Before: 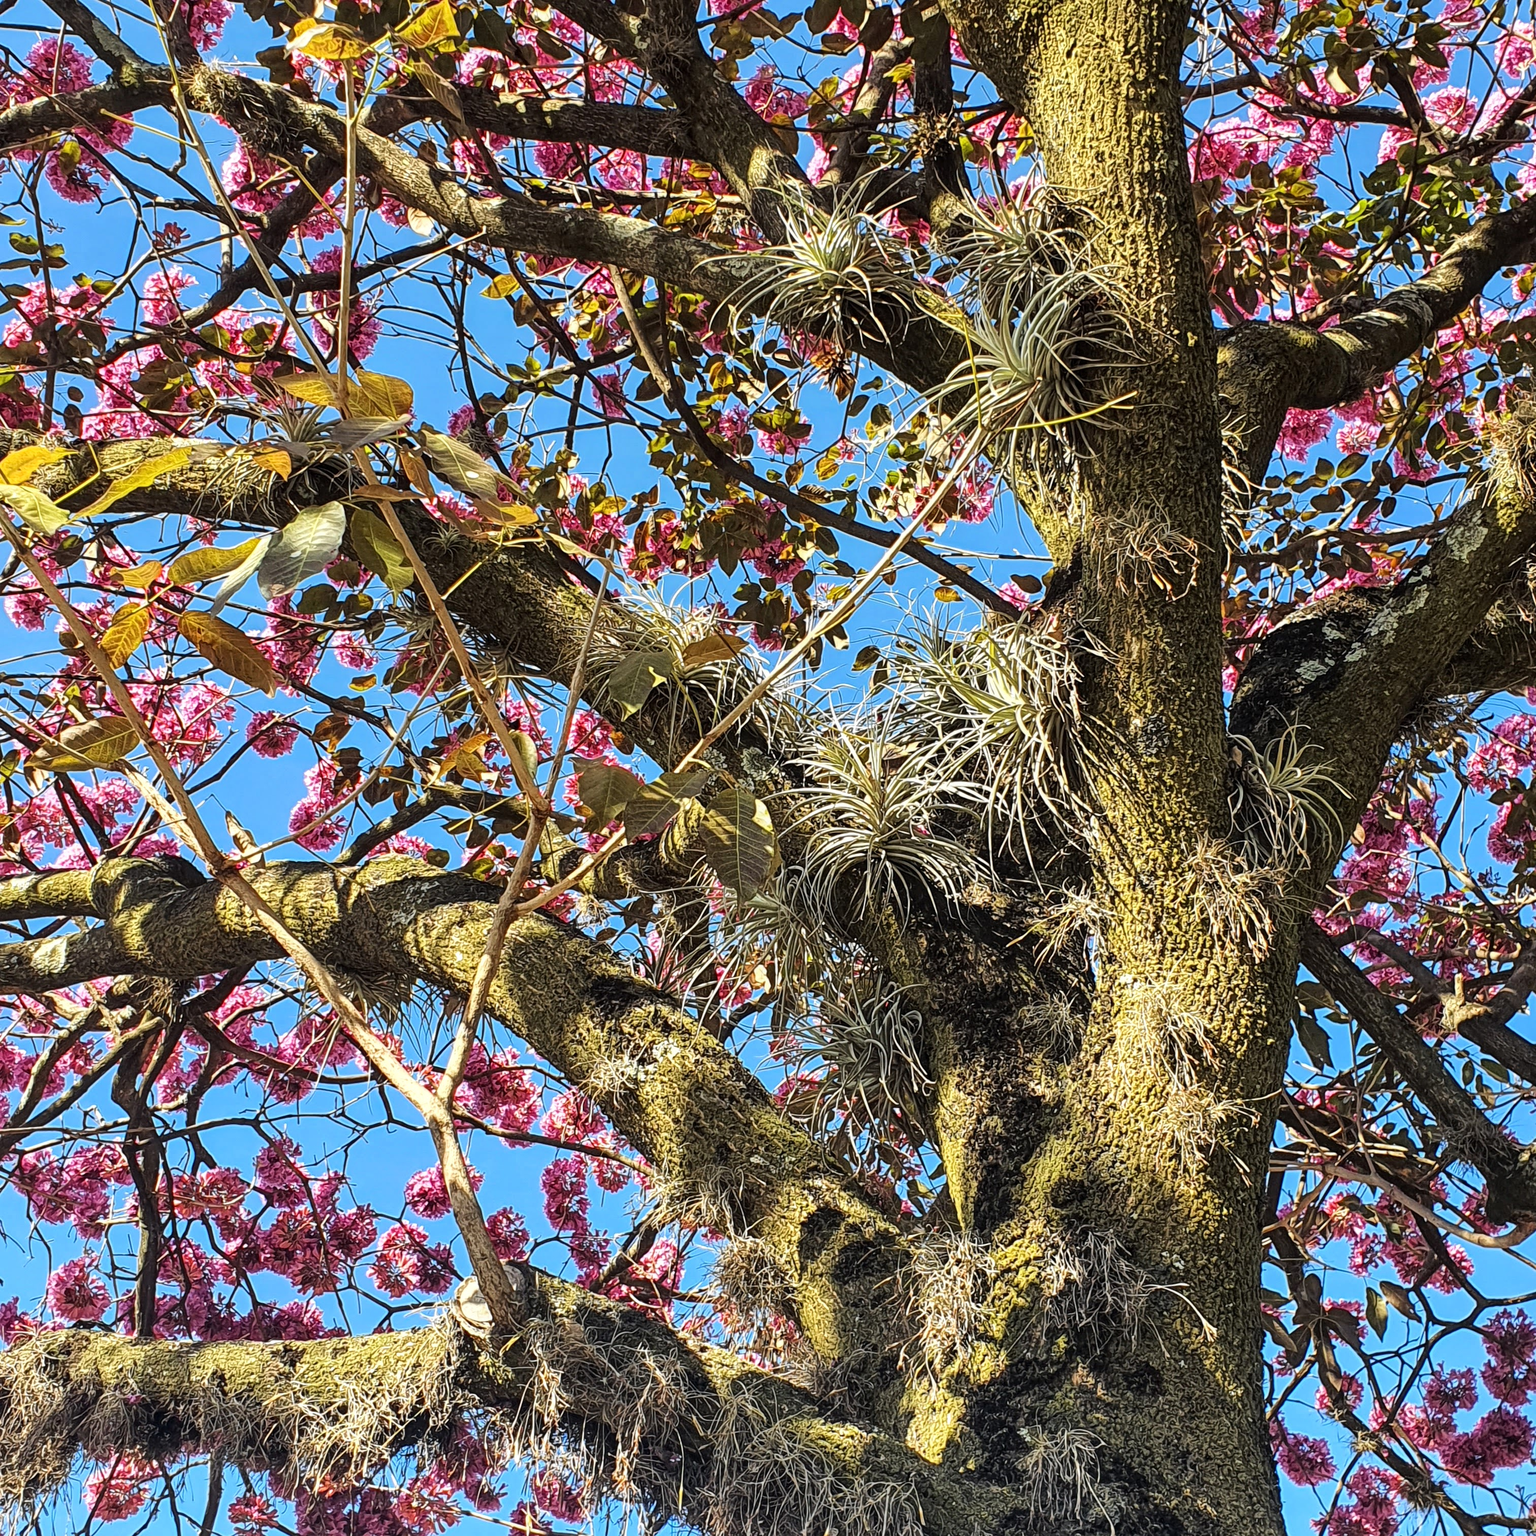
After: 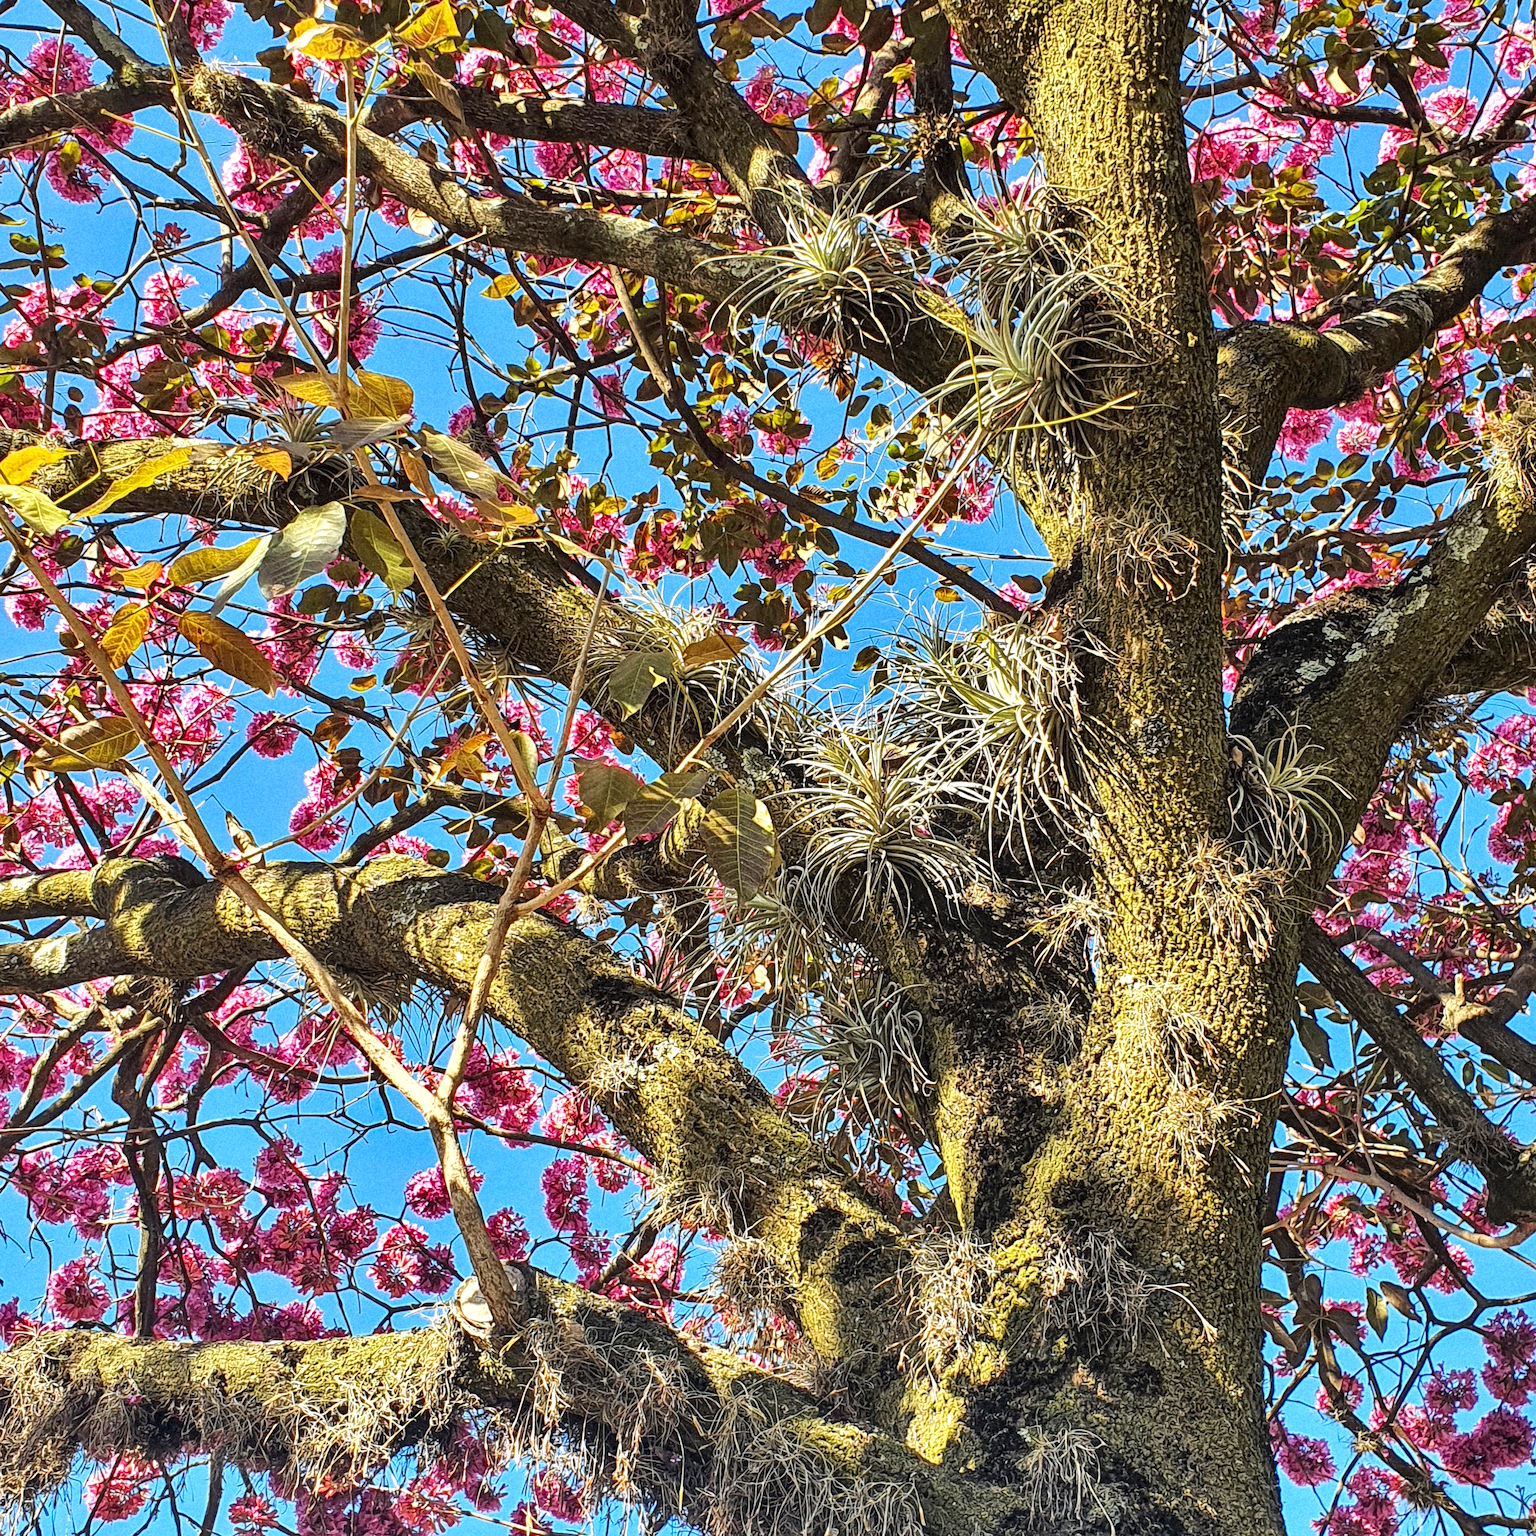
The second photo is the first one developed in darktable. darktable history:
levels: levels [0, 0.435, 0.917]
shadows and highlights: white point adjustment -3.64, highlights -63.34, highlights color adjustment 42%, soften with gaussian
grain: mid-tones bias 0%
